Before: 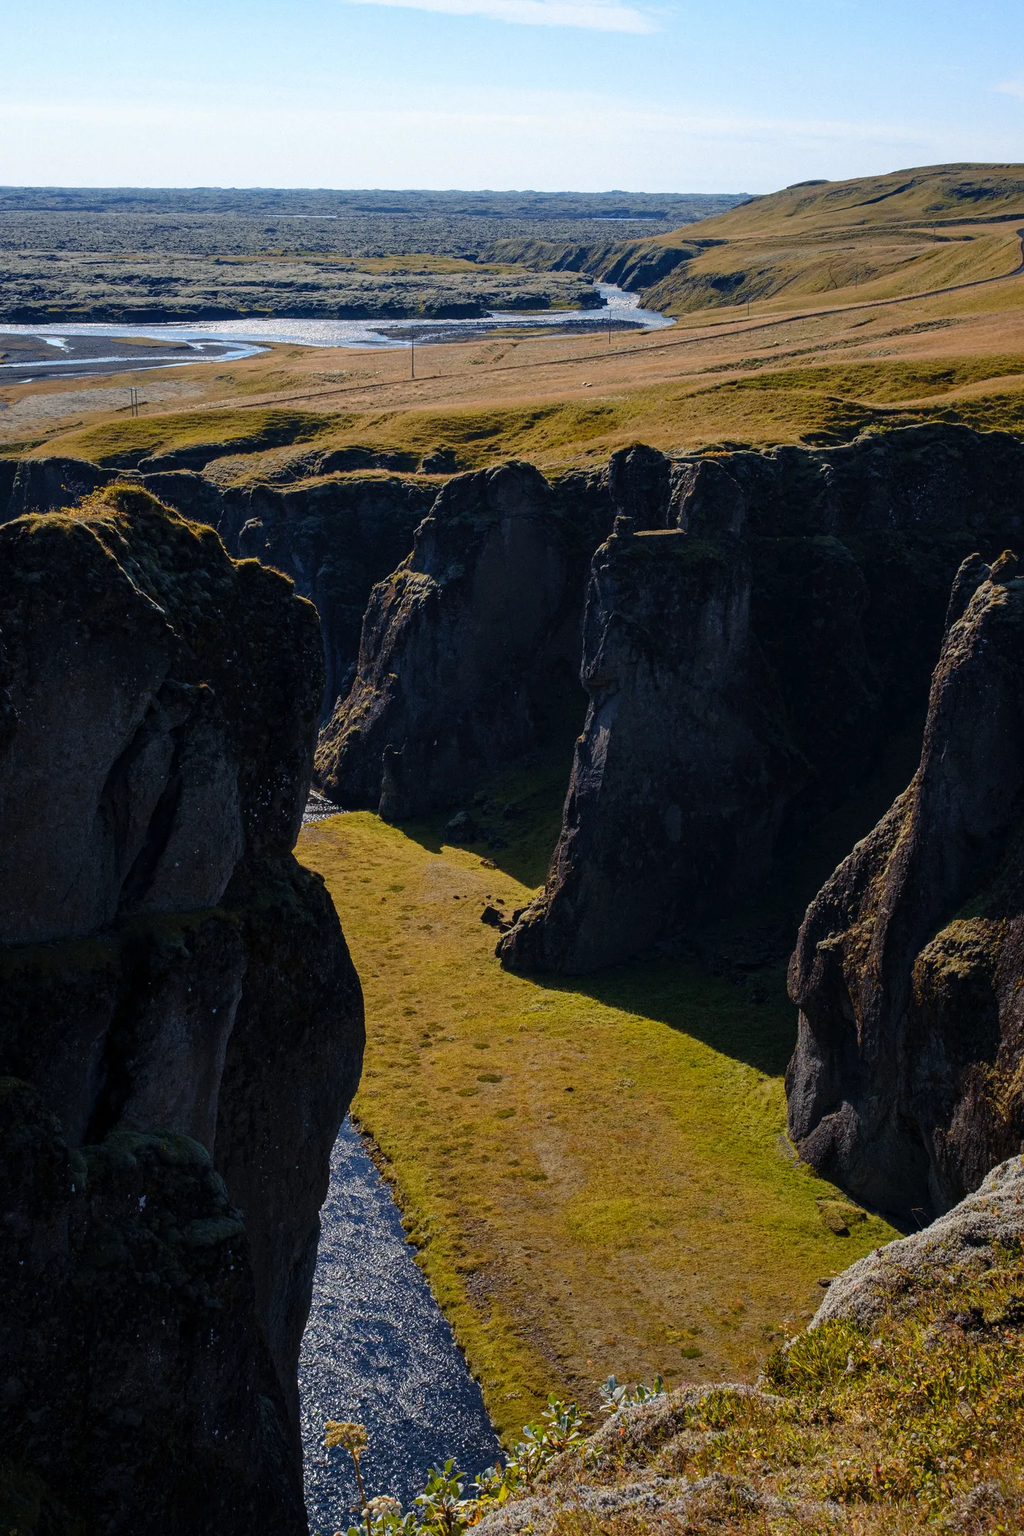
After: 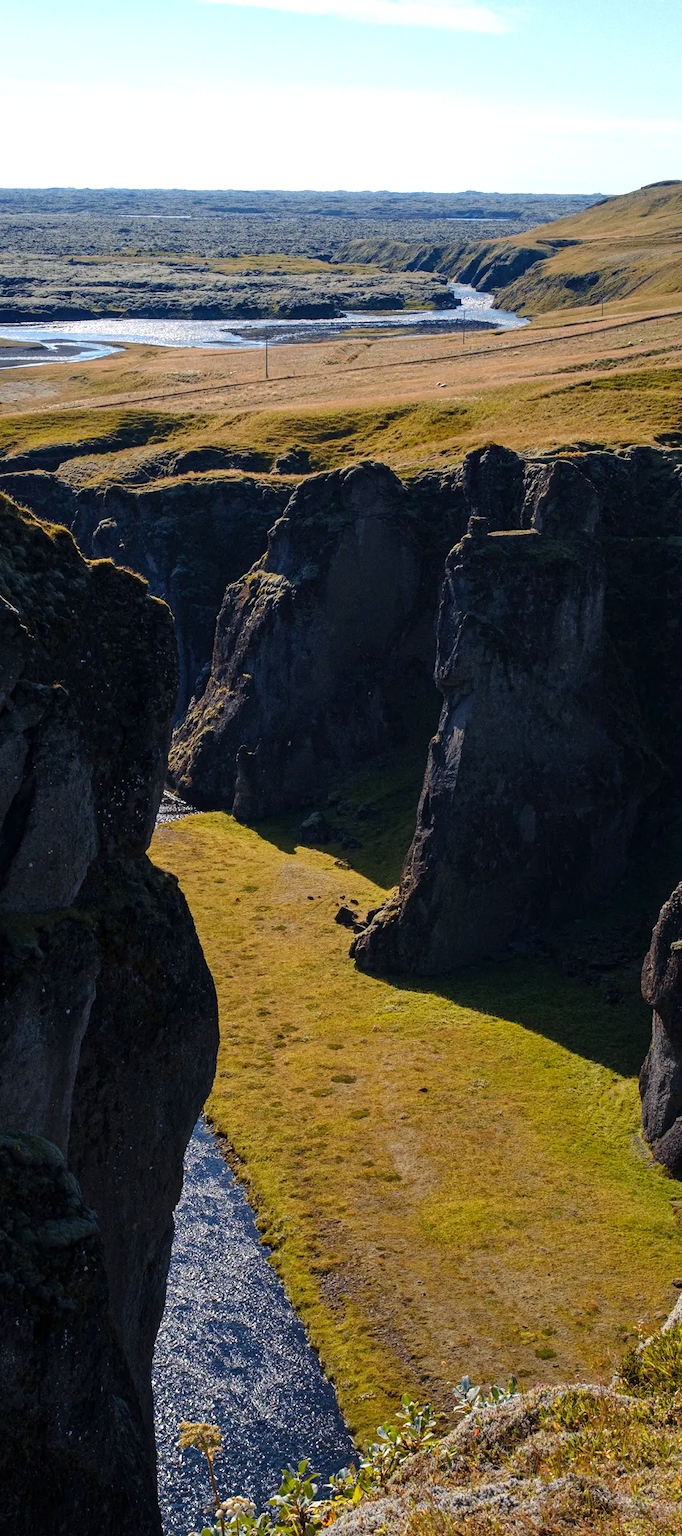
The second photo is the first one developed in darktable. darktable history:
crop and rotate: left 14.364%, right 18.925%
exposure: exposure 0.371 EV, compensate highlight preservation false
